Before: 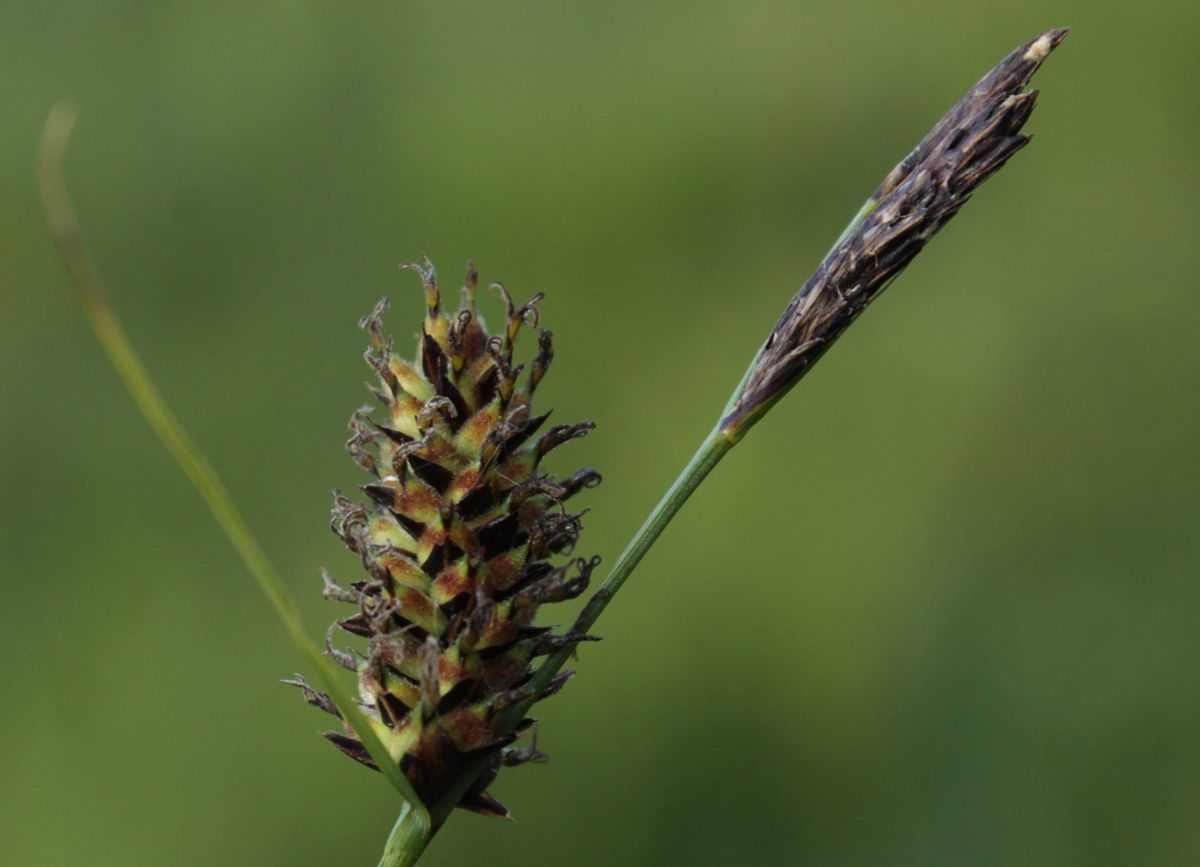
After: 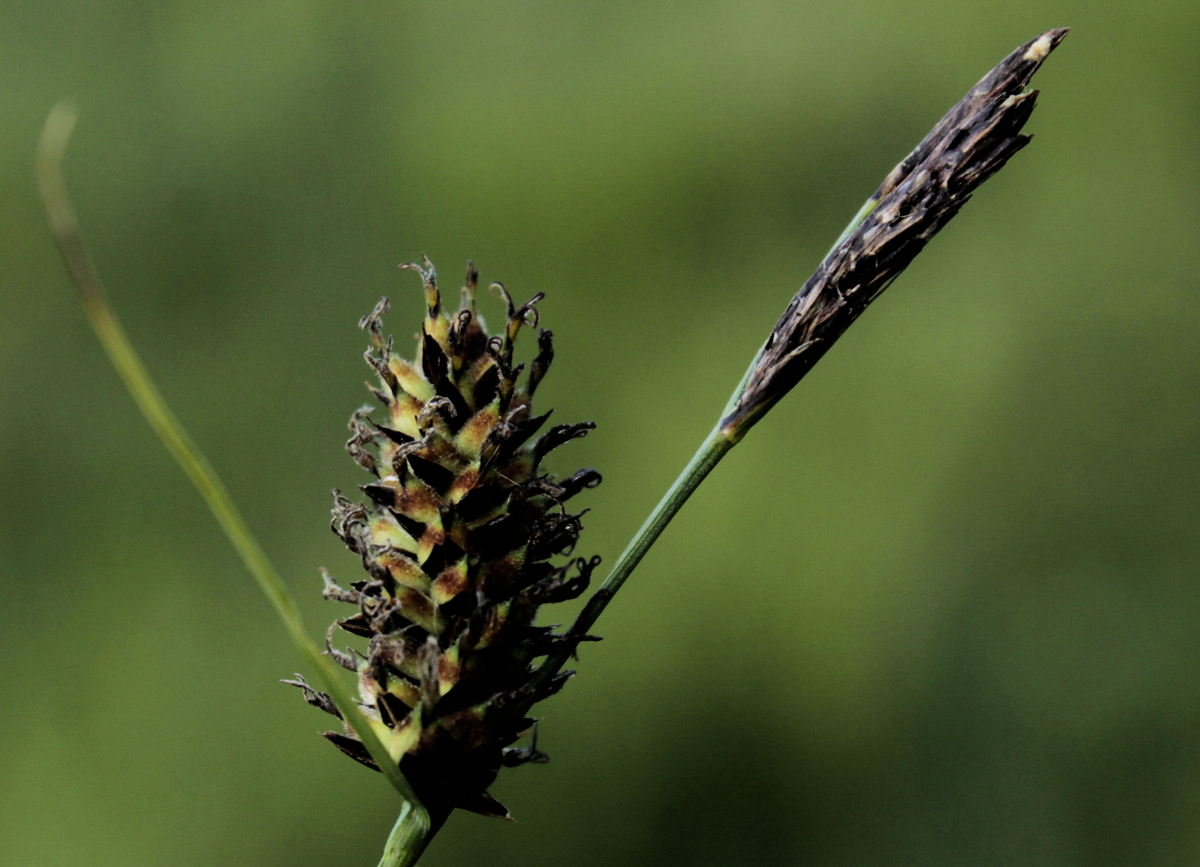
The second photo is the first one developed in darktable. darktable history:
tone equalizer: -8 EV -0.417 EV, -7 EV -0.389 EV, -6 EV -0.333 EV, -5 EV -0.222 EV, -3 EV 0.222 EV, -2 EV 0.333 EV, -1 EV 0.389 EV, +0 EV 0.417 EV, edges refinement/feathering 500, mask exposure compensation -1.57 EV, preserve details no
filmic rgb: black relative exposure -5 EV, hardness 2.88, contrast 1.3
